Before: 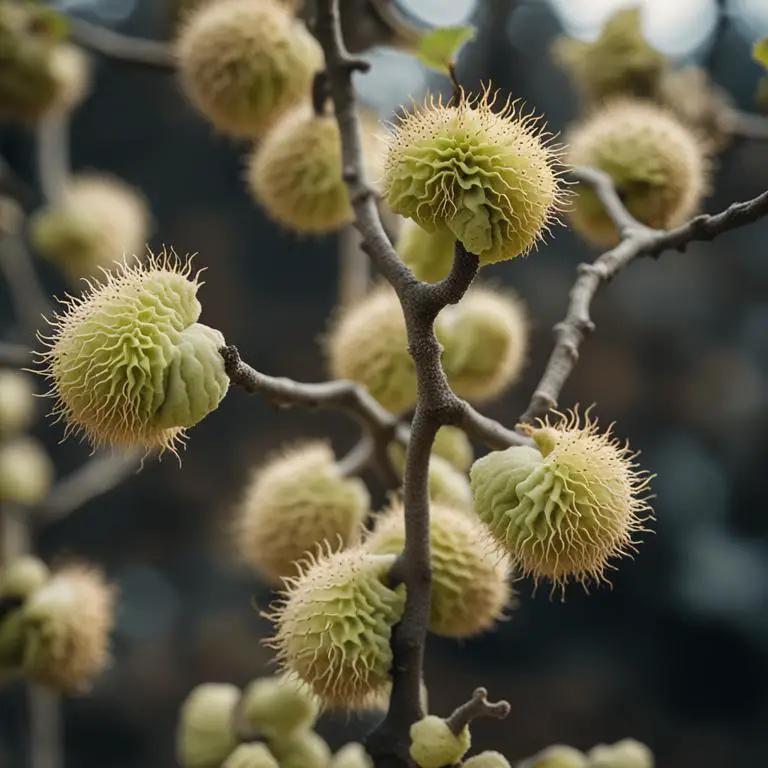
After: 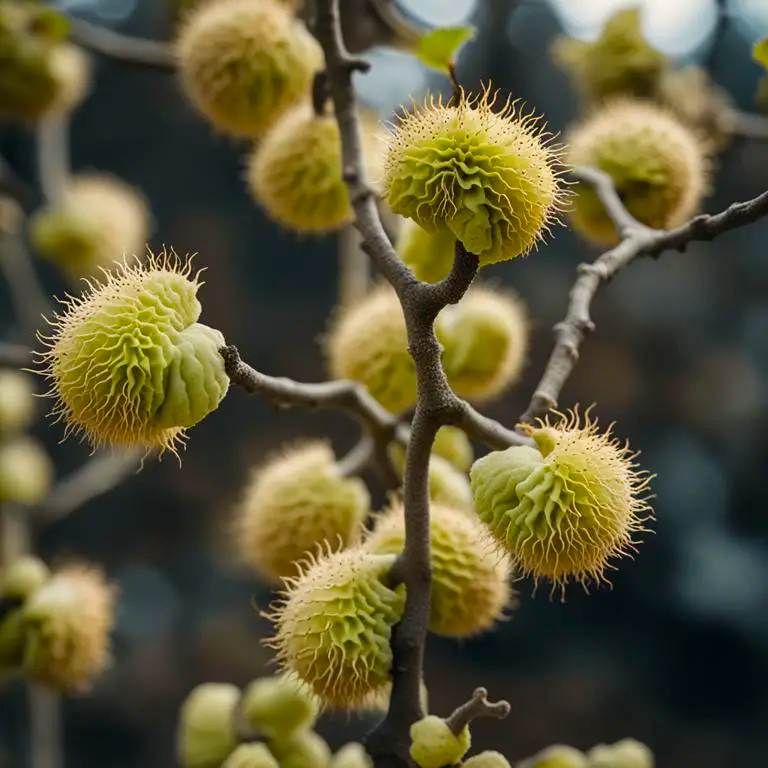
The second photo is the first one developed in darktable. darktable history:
local contrast: mode bilateral grid, contrast 20, coarseness 50, detail 120%, midtone range 0.2
color balance rgb: perceptual saturation grading › global saturation 30%, global vibrance 20%
